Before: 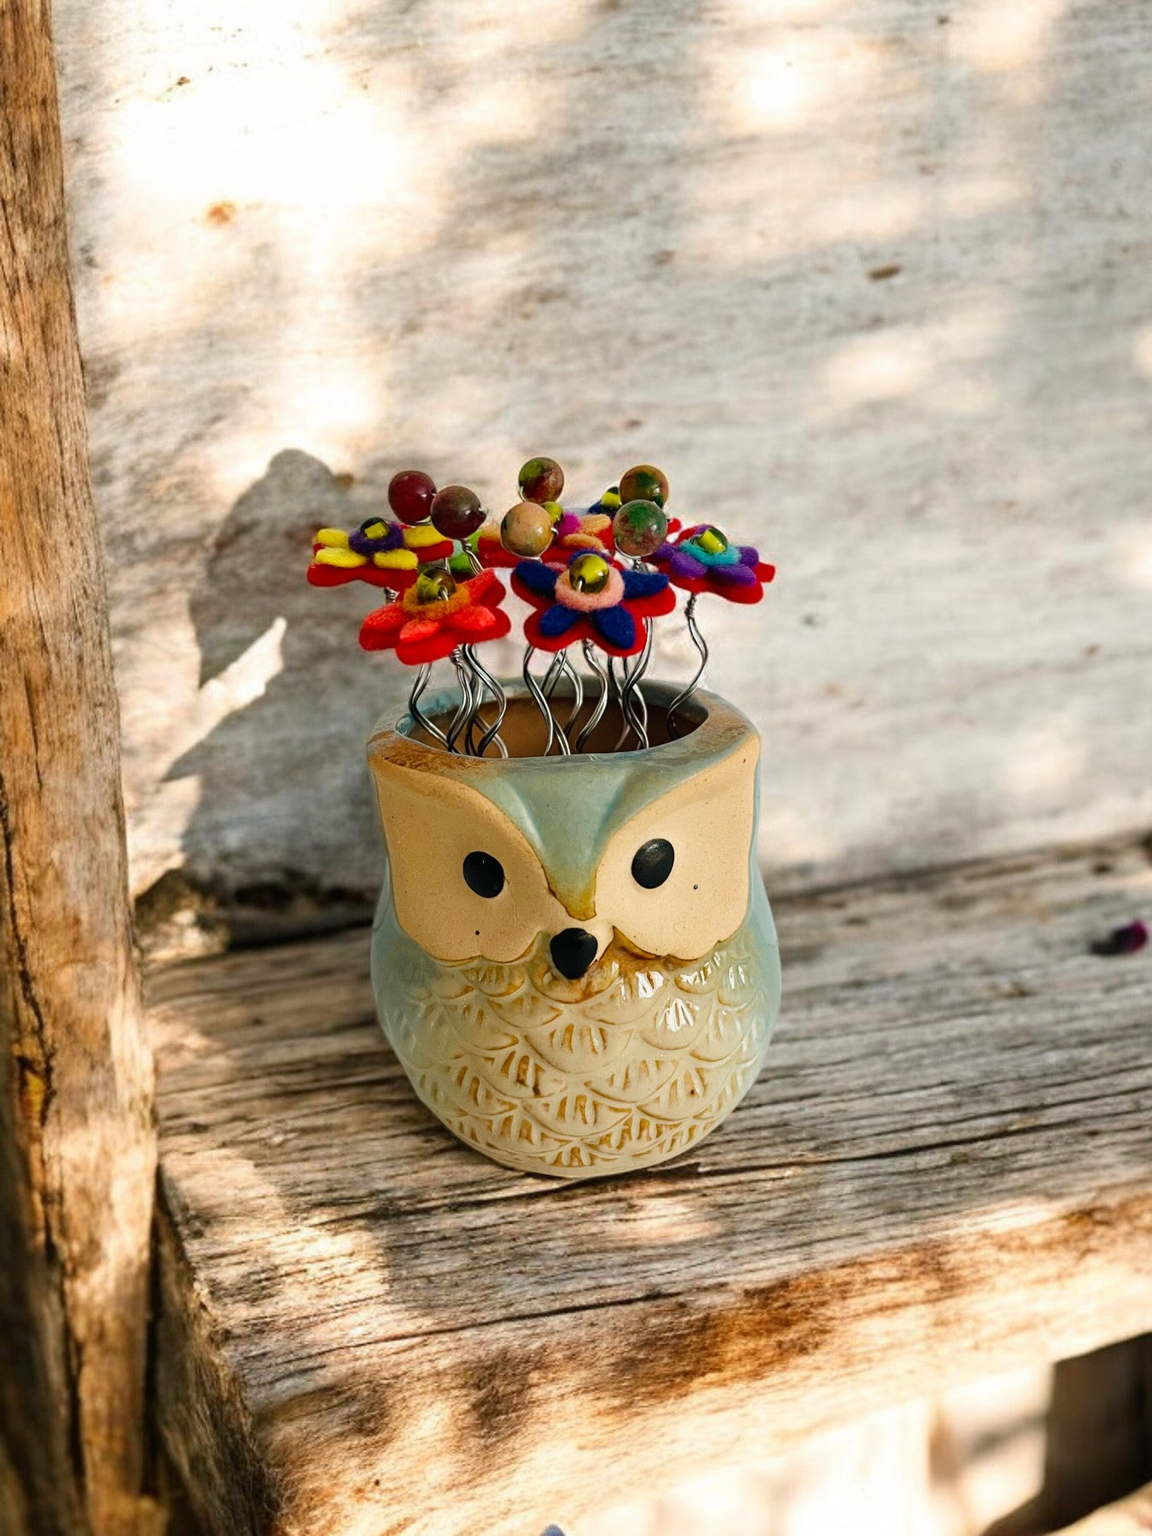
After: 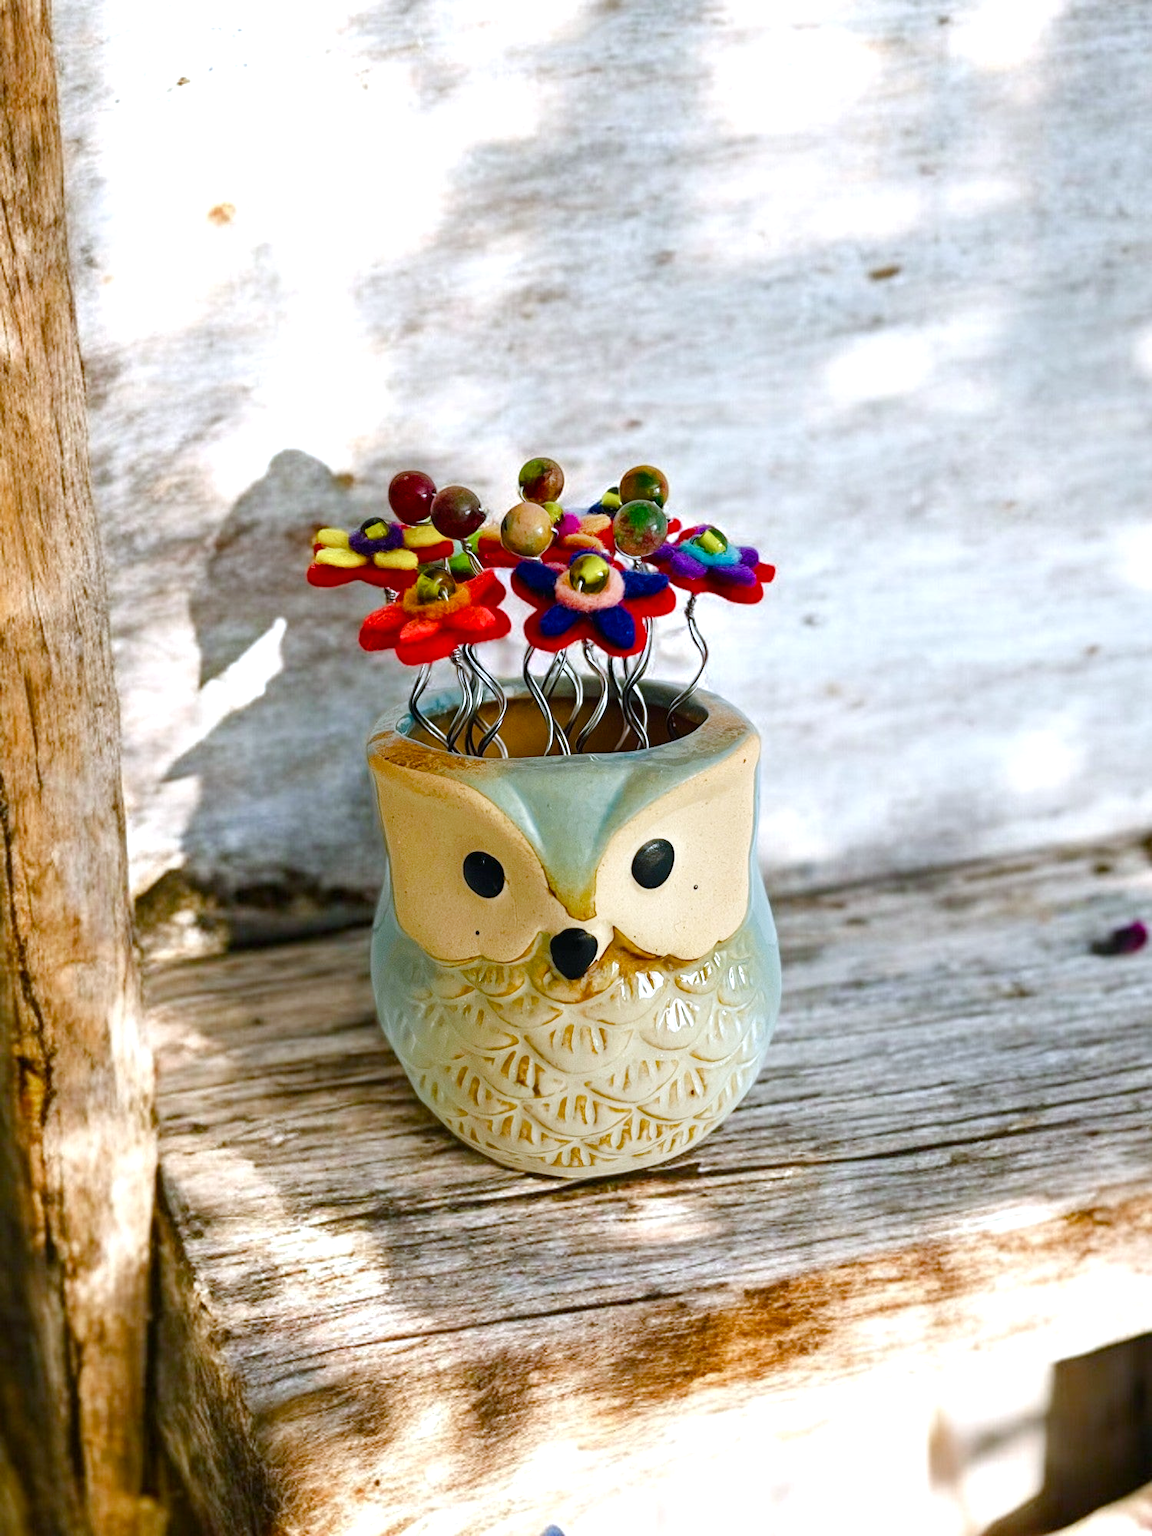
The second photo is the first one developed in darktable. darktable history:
white balance: red 0.926, green 1.003, blue 1.133
color balance rgb: perceptual saturation grading › global saturation 20%, perceptual saturation grading › highlights -50%, perceptual saturation grading › shadows 30%, perceptual brilliance grading › global brilliance 10%, perceptual brilliance grading › shadows 15%
